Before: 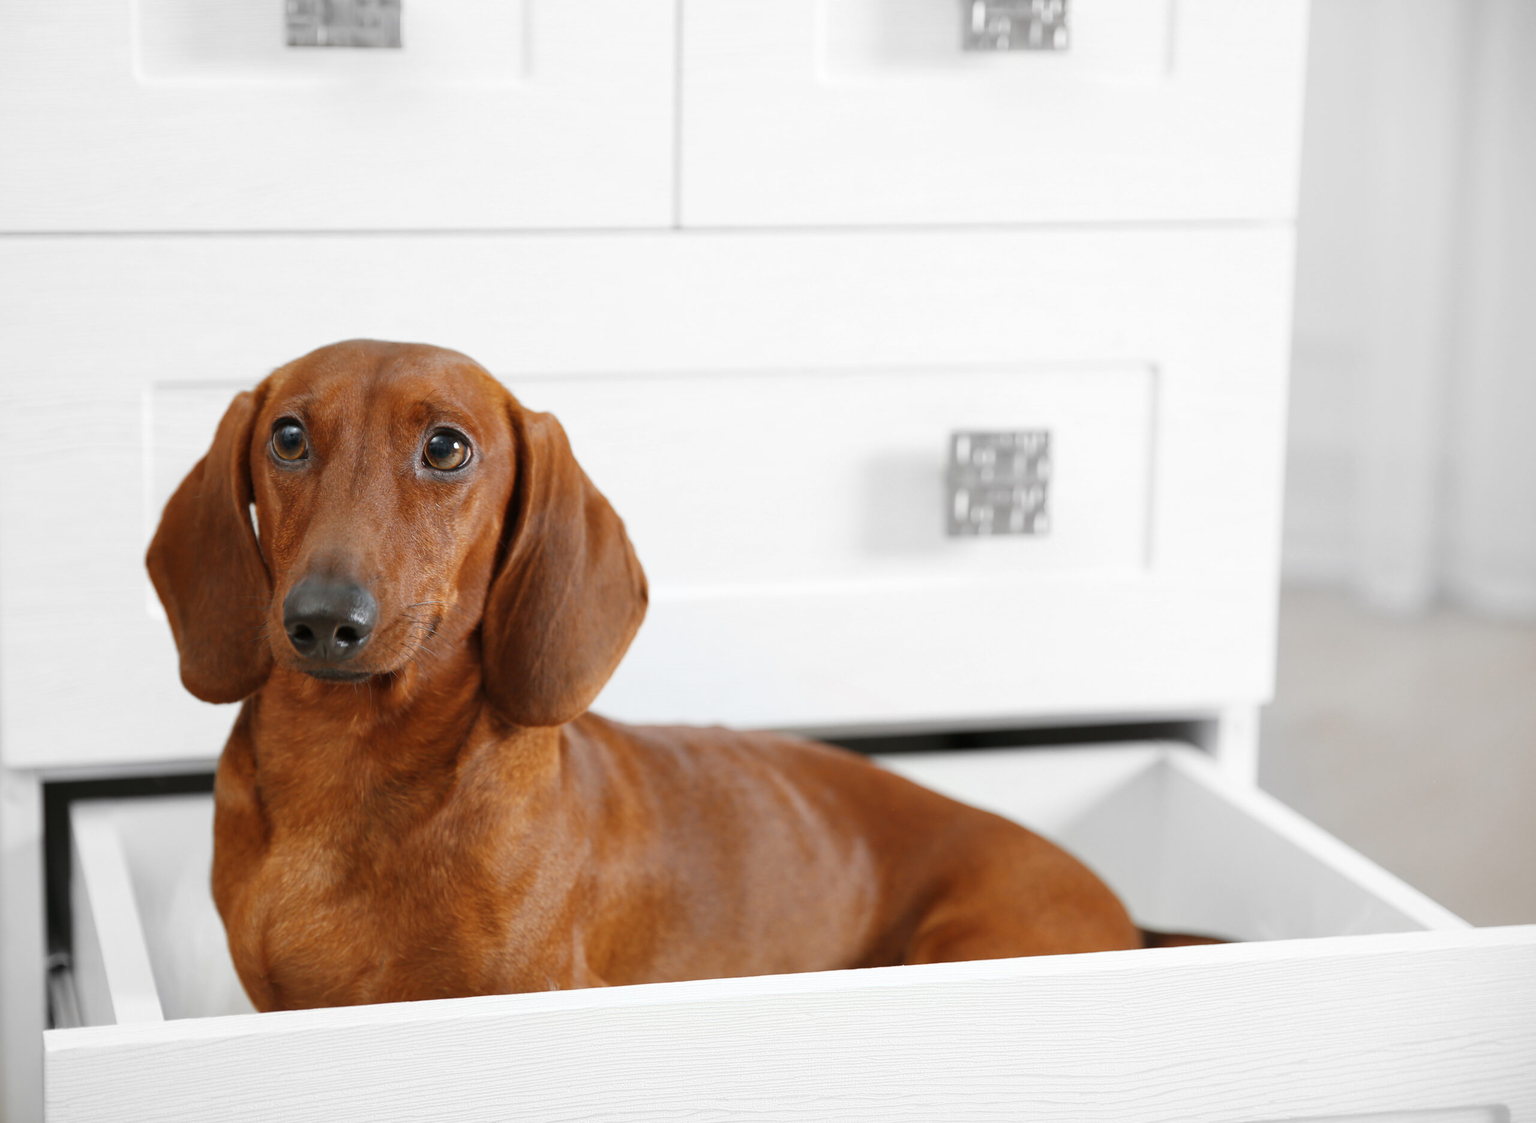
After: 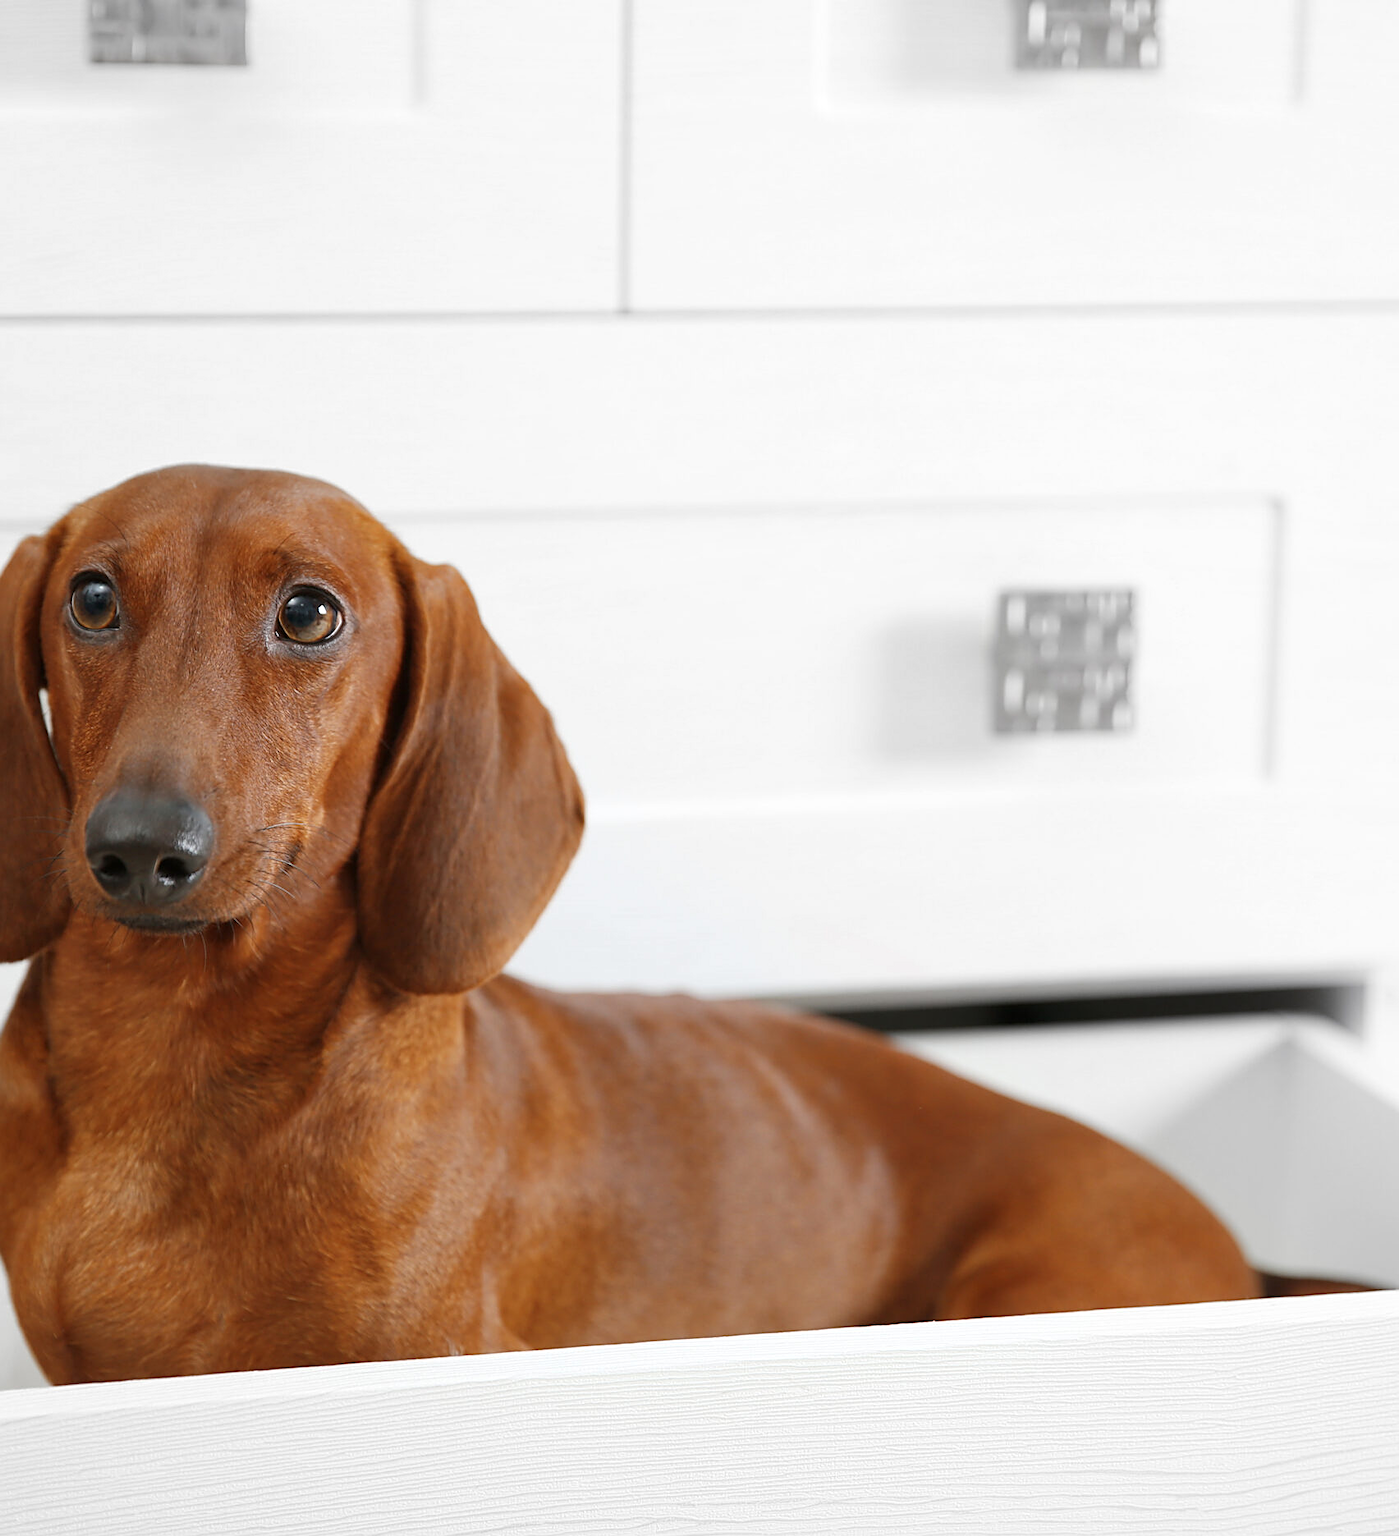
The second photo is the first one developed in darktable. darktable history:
tone equalizer: -8 EV 0.073 EV, edges refinement/feathering 500, mask exposure compensation -1.57 EV, preserve details no
crop and rotate: left 14.39%, right 18.988%
sharpen: on, module defaults
